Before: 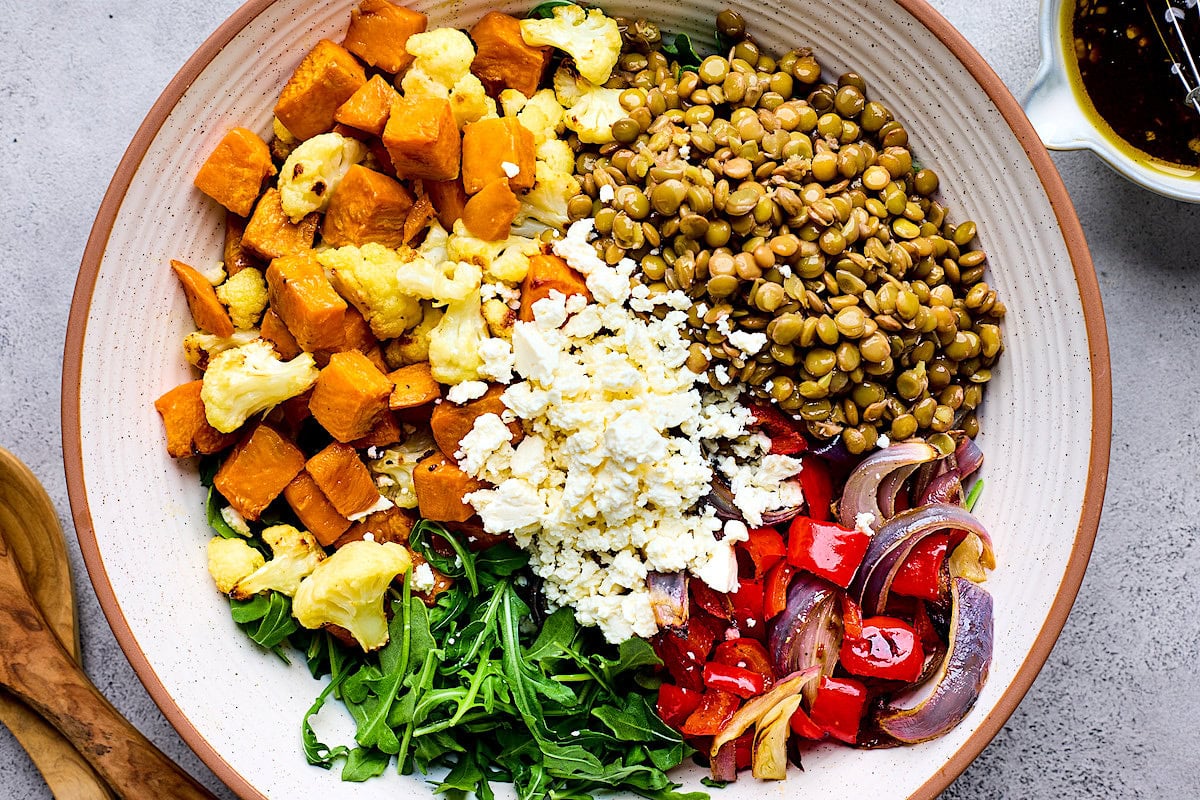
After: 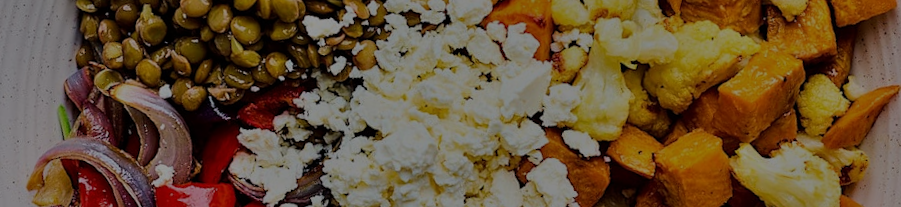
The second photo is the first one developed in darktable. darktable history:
crop and rotate: angle 16.12°, top 30.835%, bottom 35.653%
rotate and perspective: rotation 2.27°, automatic cropping off
tone equalizer: -8 EV -2 EV, -7 EV -2 EV, -6 EV -2 EV, -5 EV -2 EV, -4 EV -2 EV, -3 EV -2 EV, -2 EV -2 EV, -1 EV -1.63 EV, +0 EV -2 EV
exposure: compensate highlight preservation false
